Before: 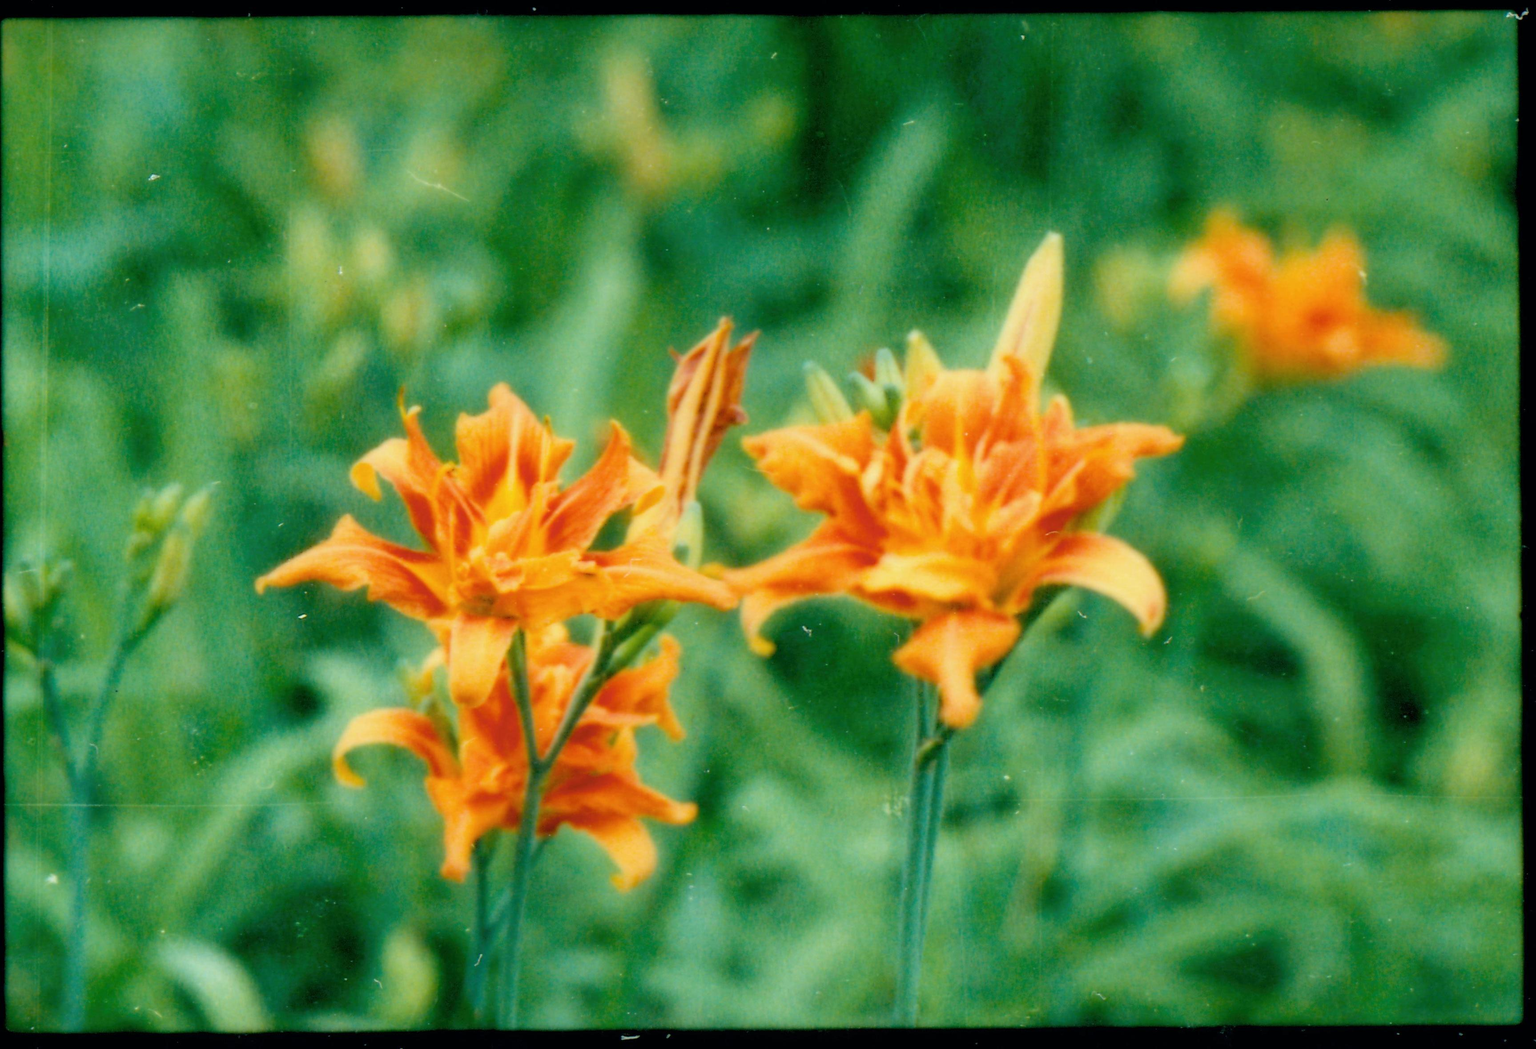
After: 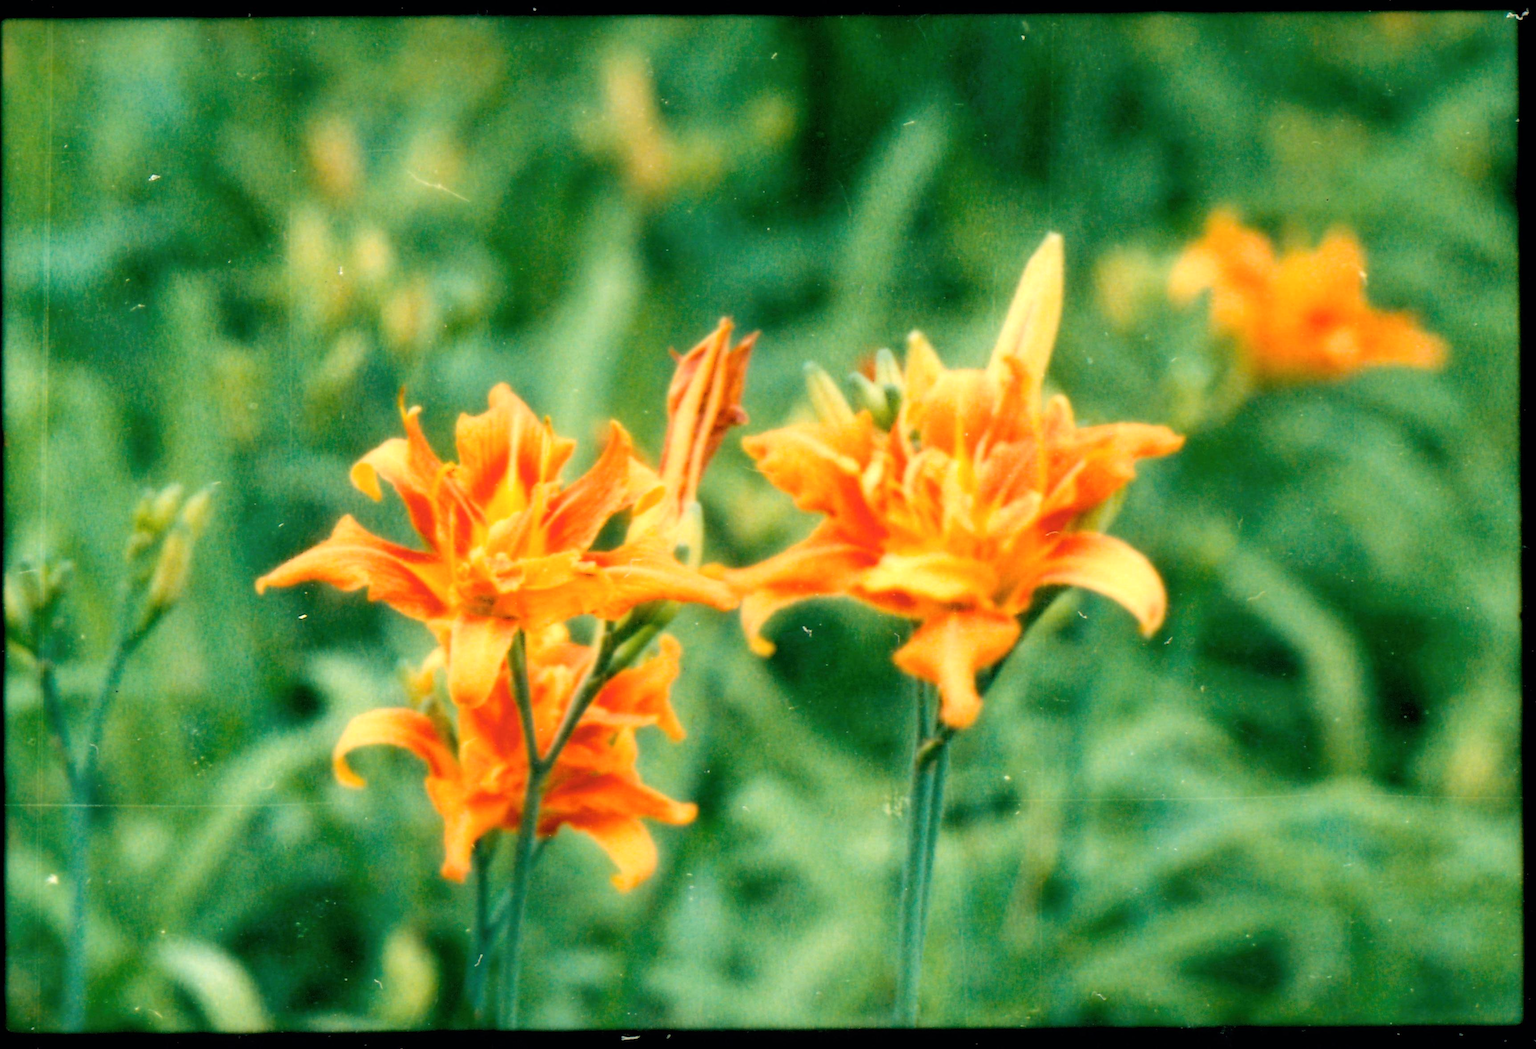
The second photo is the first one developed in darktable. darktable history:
tone equalizer: -8 EV -0.417 EV, -7 EV -0.389 EV, -6 EV -0.333 EV, -5 EV -0.222 EV, -3 EV 0.222 EV, -2 EV 0.333 EV, -1 EV 0.389 EV, +0 EV 0.417 EV, edges refinement/feathering 500, mask exposure compensation -1.57 EV, preserve details no
white balance: red 1.127, blue 0.943
